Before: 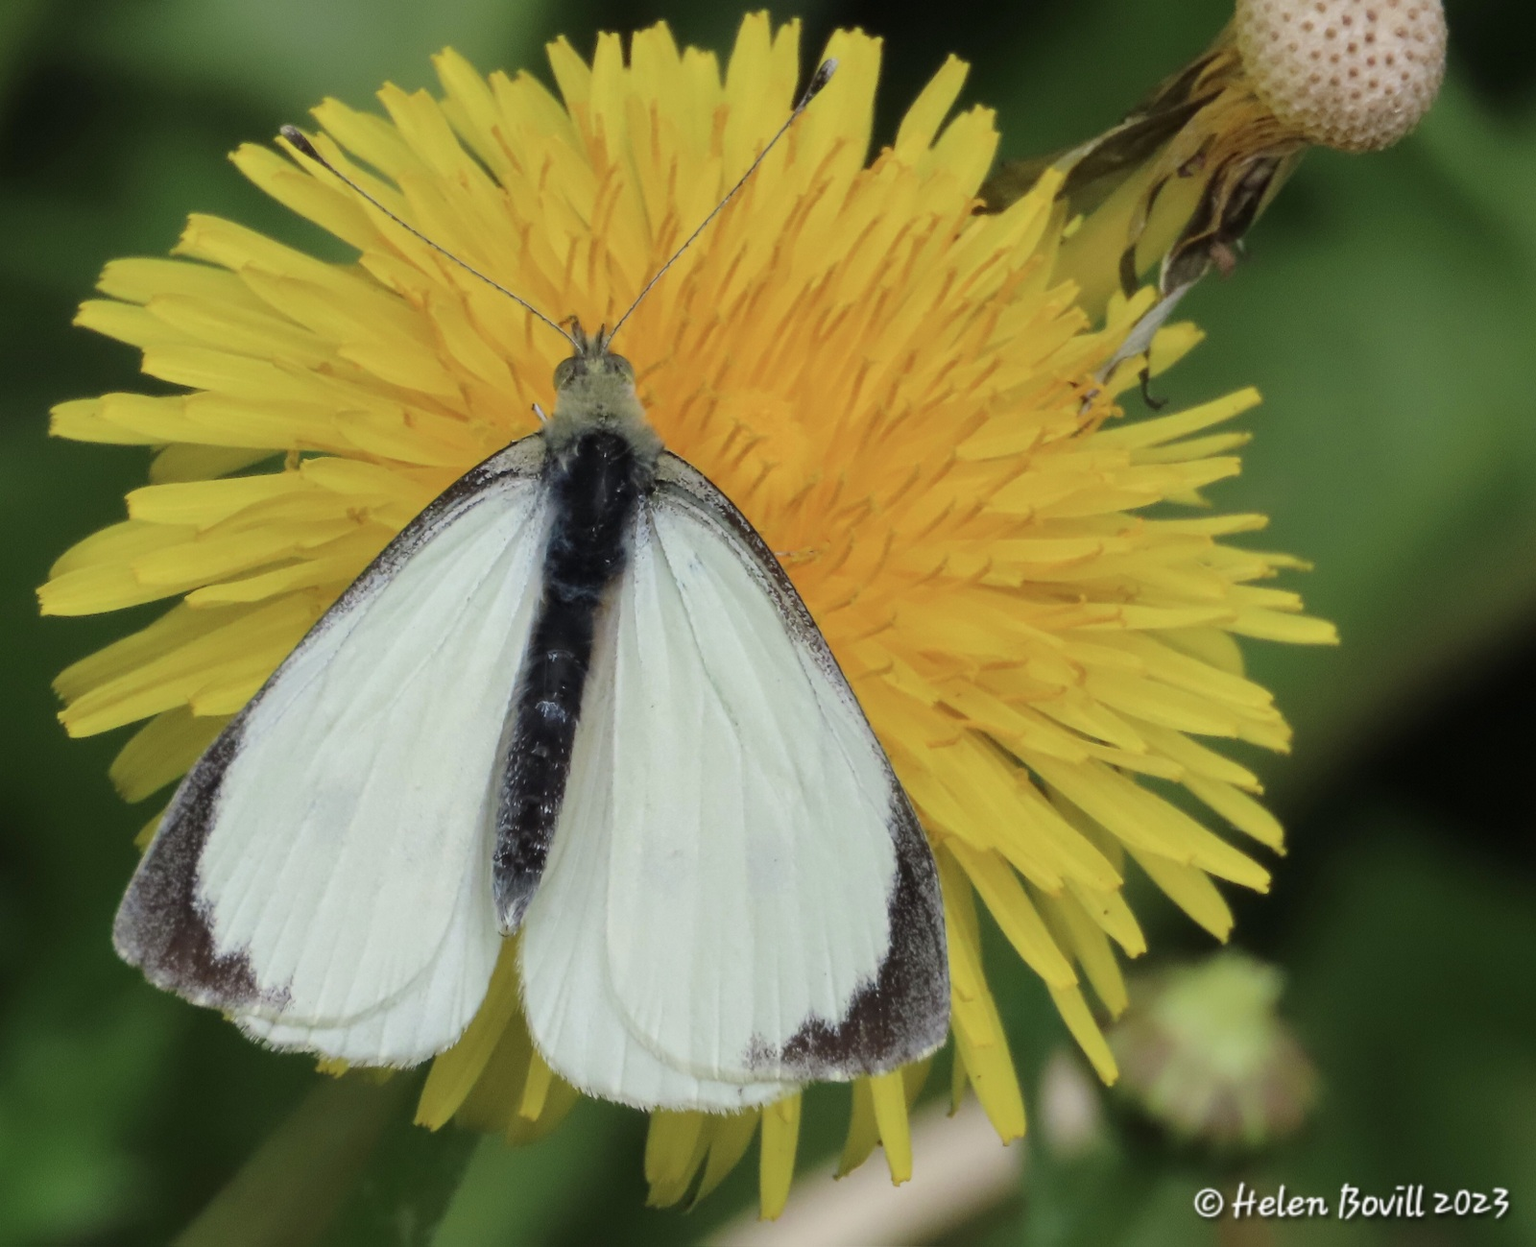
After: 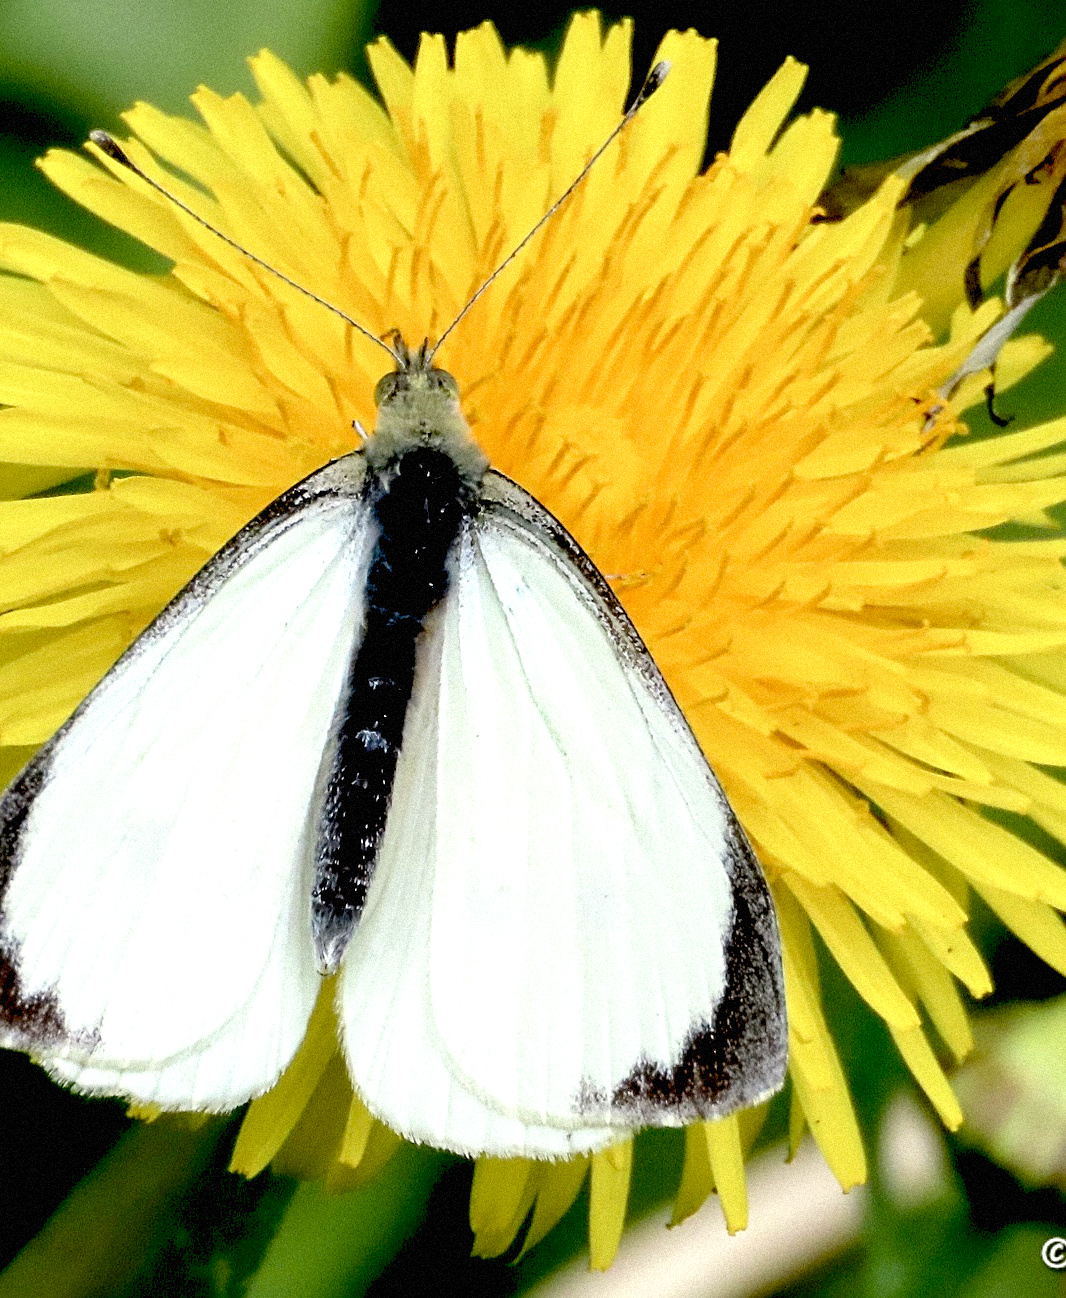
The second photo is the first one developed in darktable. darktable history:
sharpen: on, module defaults
contrast brightness saturation: contrast 0.01, saturation -0.05
exposure: black level correction 0.035, exposure 0.9 EV, compensate highlight preservation false
crop and rotate: left 12.673%, right 20.66%
grain: mid-tones bias 0%
